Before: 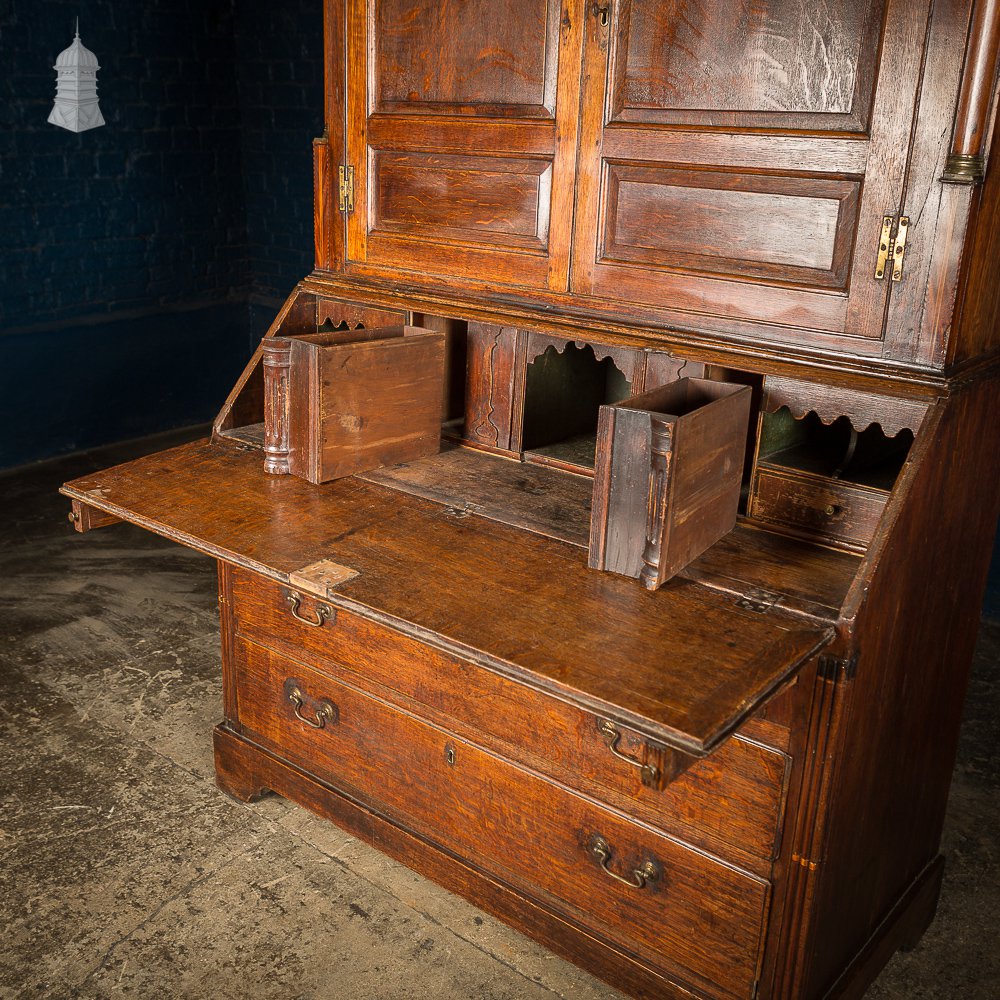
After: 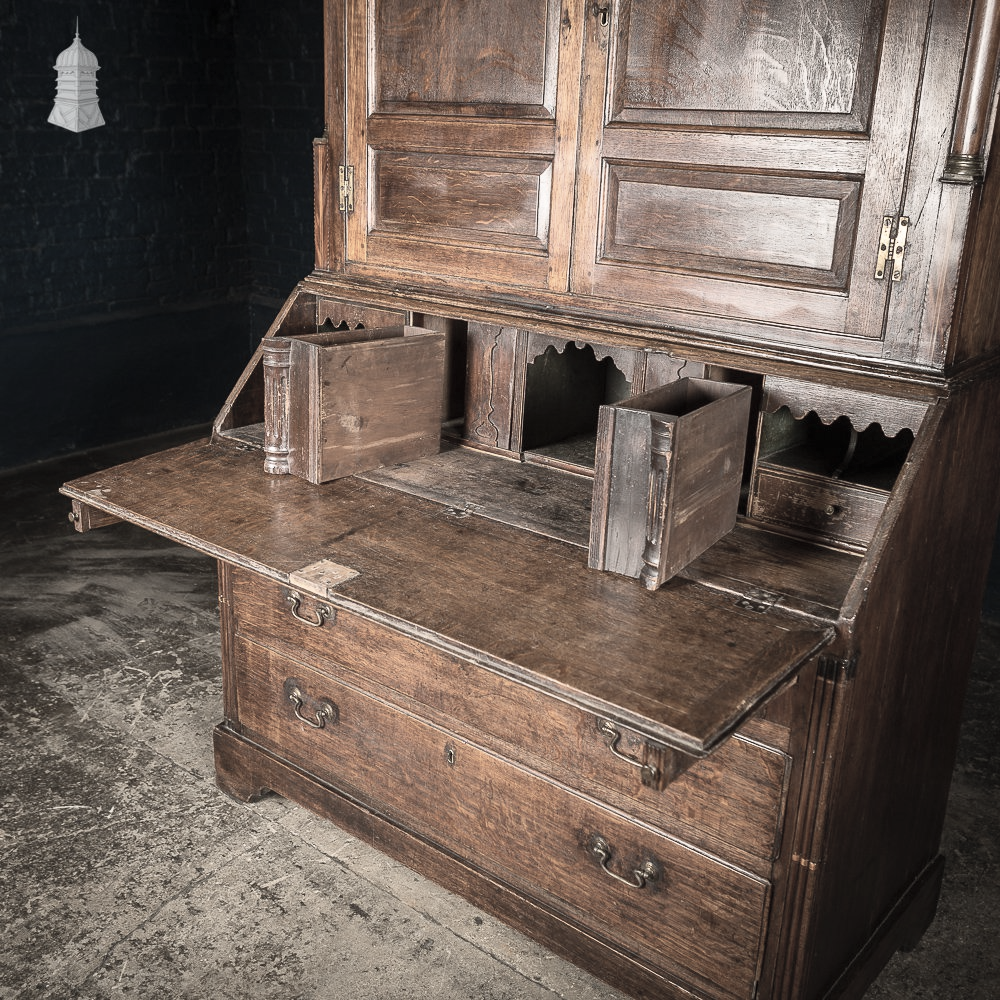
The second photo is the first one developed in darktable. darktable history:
contrast brightness saturation: contrast 0.2, brightness 0.16, saturation 0.22
color zones: curves: ch1 [(0, 0.153) (0.143, 0.15) (0.286, 0.151) (0.429, 0.152) (0.571, 0.152) (0.714, 0.151) (0.857, 0.151) (1, 0.153)]
exposure: black level correction 0, compensate exposure bias true, compensate highlight preservation false
